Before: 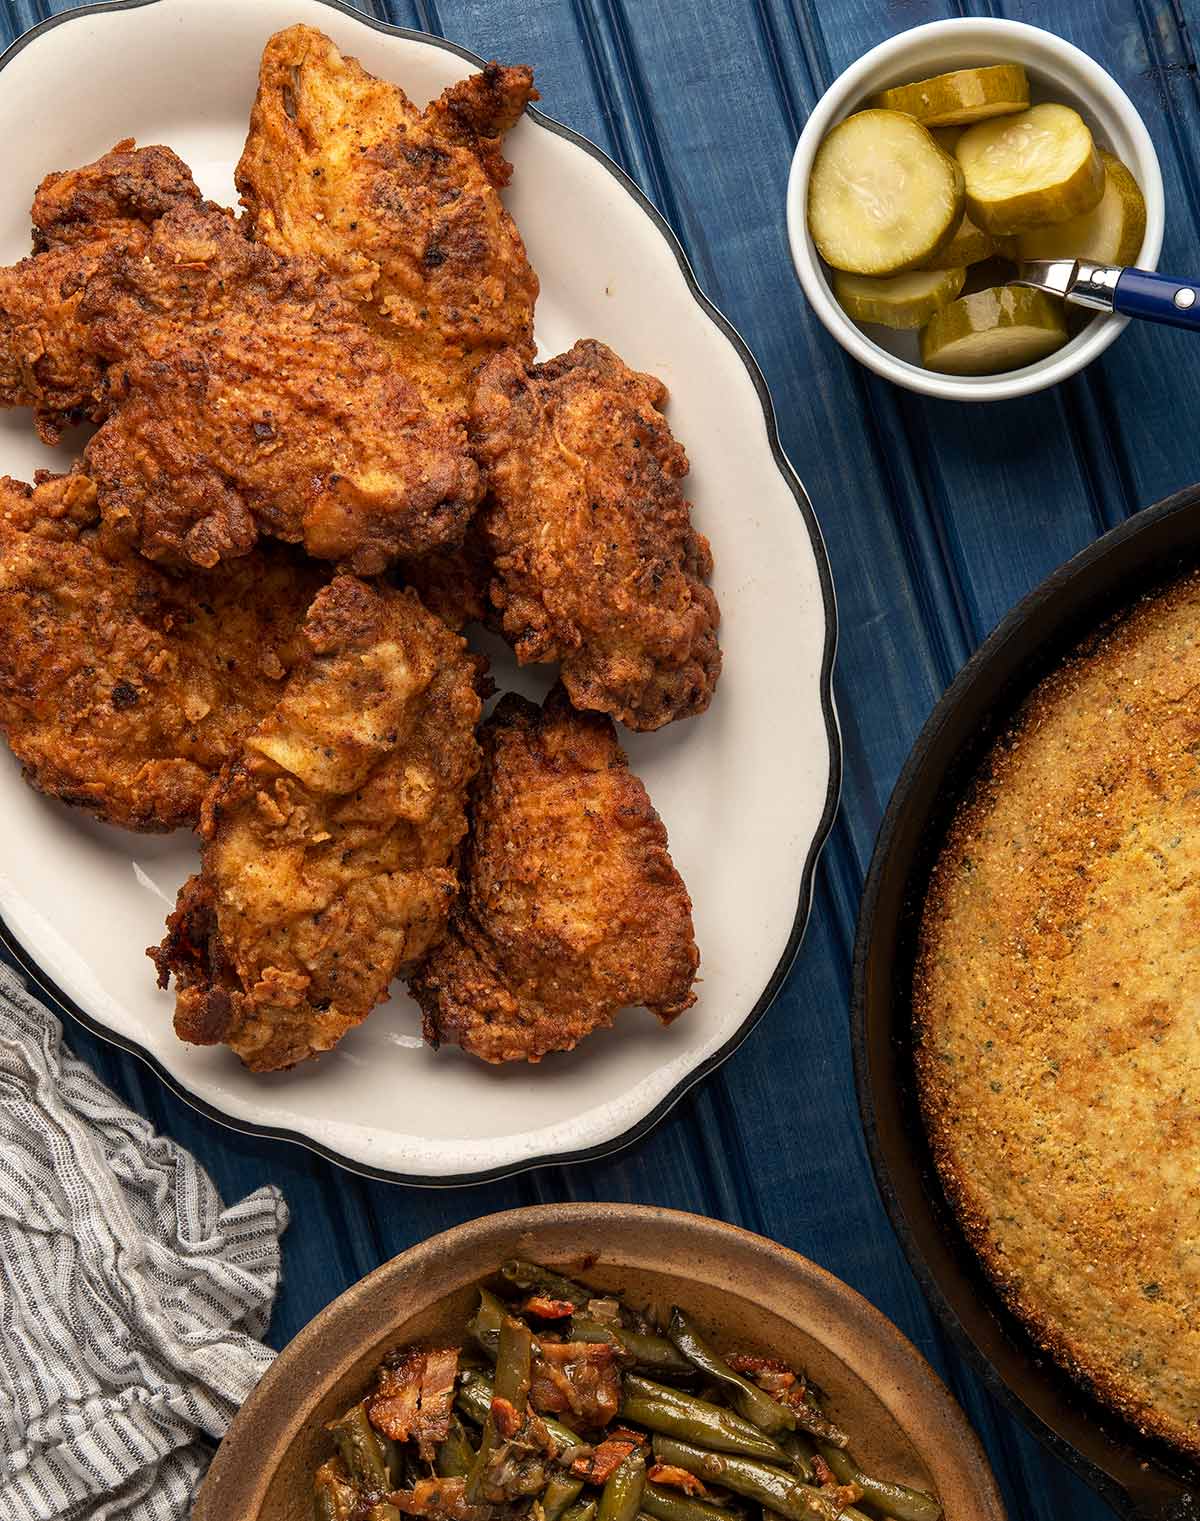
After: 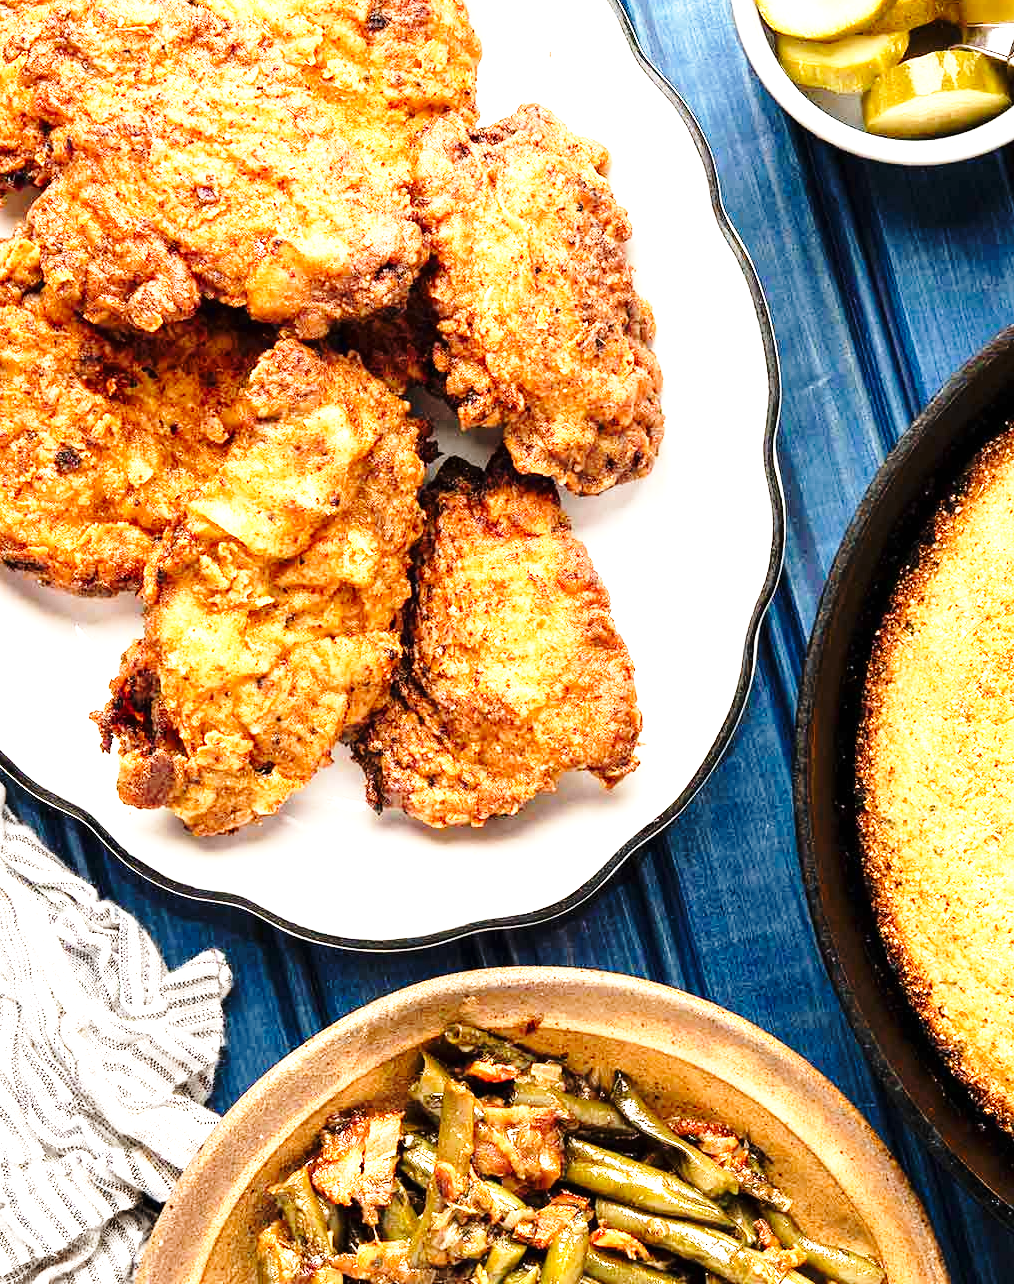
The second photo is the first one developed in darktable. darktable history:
base curve: curves: ch0 [(0, 0) (0.028, 0.03) (0.121, 0.232) (0.46, 0.748) (0.859, 0.968) (1, 1)], preserve colors none
exposure: black level correction 0, exposure 1.199 EV, compensate exposure bias true, compensate highlight preservation false
tone equalizer: -8 EV -0.779 EV, -7 EV -0.714 EV, -6 EV -0.626 EV, -5 EV -0.364 EV, -3 EV 0.367 EV, -2 EV 0.6 EV, -1 EV 0.694 EV, +0 EV 0.78 EV
crop and rotate: left 4.814%, top 15.529%, right 10.637%
